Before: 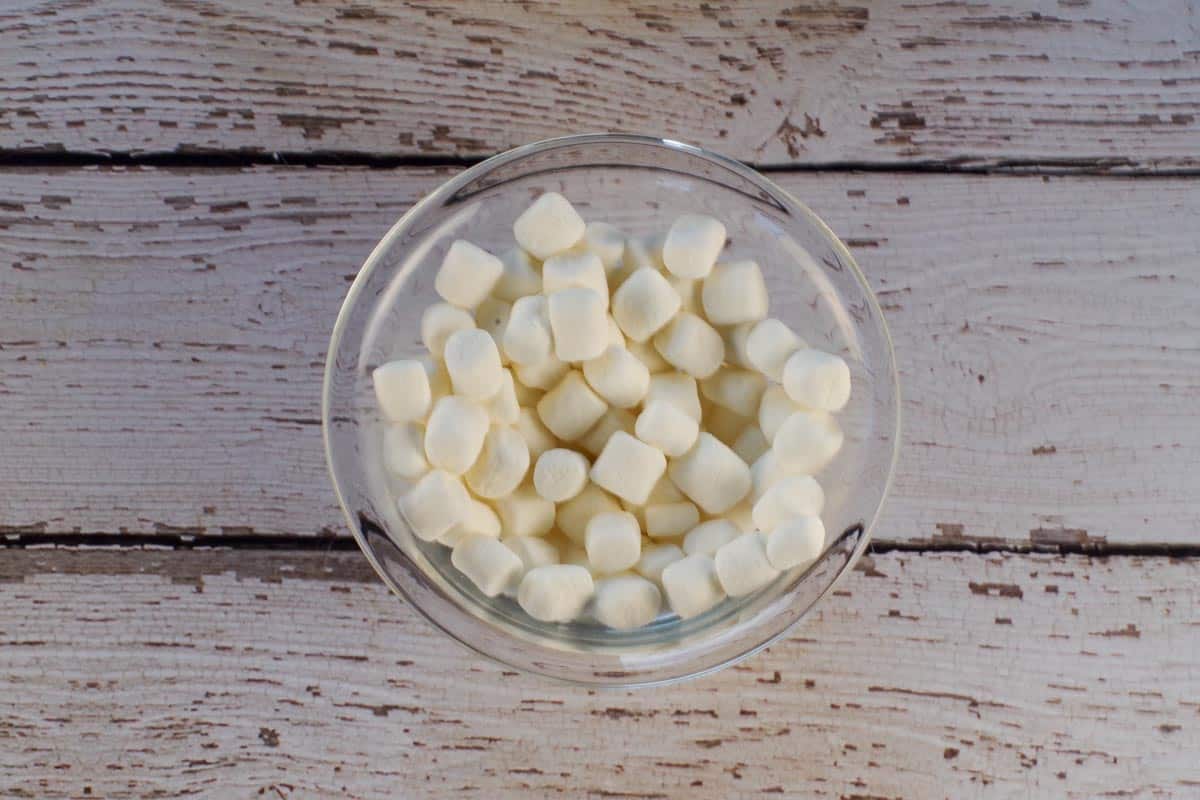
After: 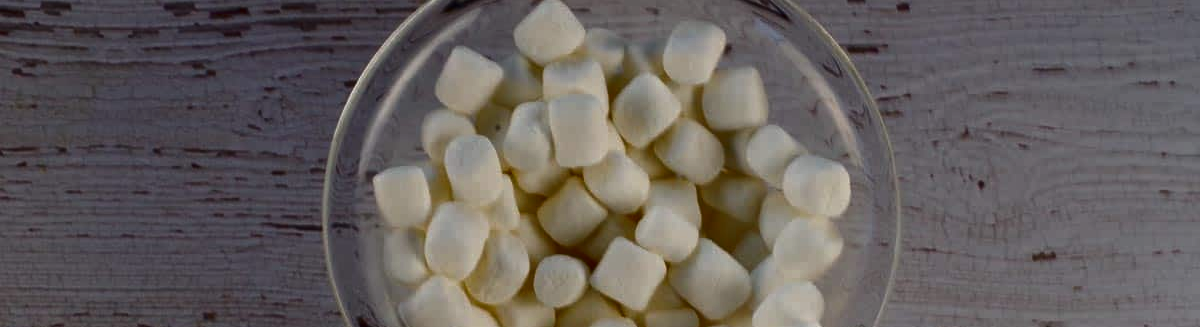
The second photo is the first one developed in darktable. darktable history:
contrast brightness saturation: brightness -0.503
crop and rotate: top 24.304%, bottom 34.719%
